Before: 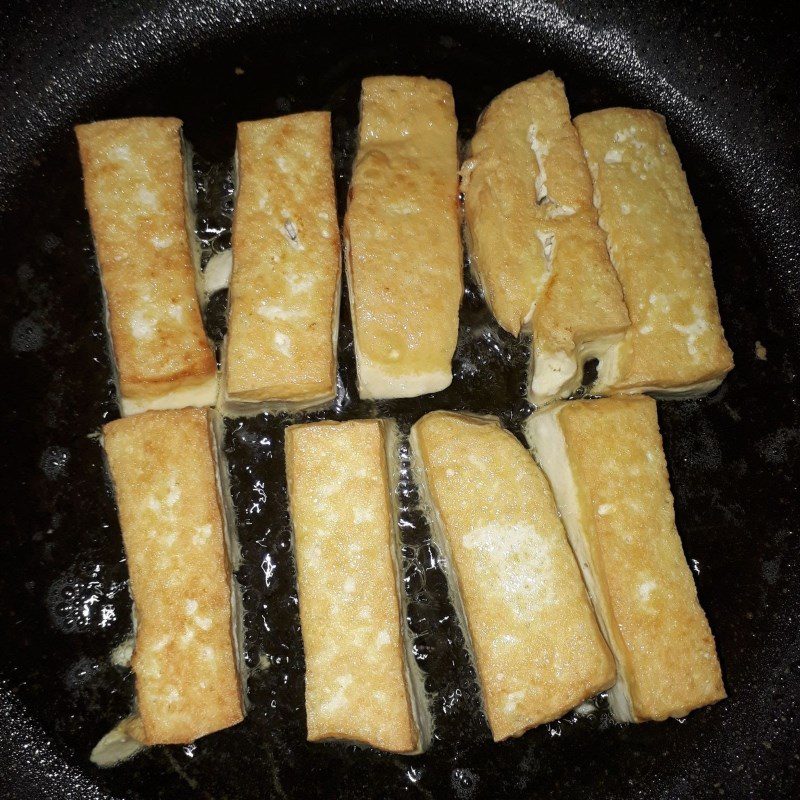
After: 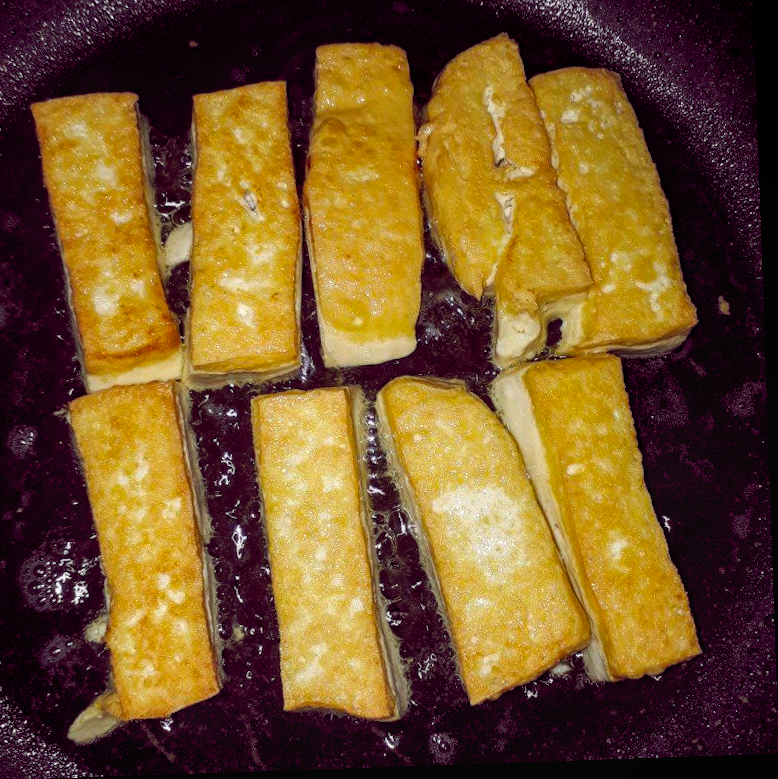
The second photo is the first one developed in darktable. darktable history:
color balance rgb: global offset › chroma 0.279%, global offset › hue 319.49°, perceptual saturation grading › global saturation 19.382%, global vibrance 34.376%
local contrast: on, module defaults
crop and rotate: angle 1.96°, left 5.869%, top 5.677%
